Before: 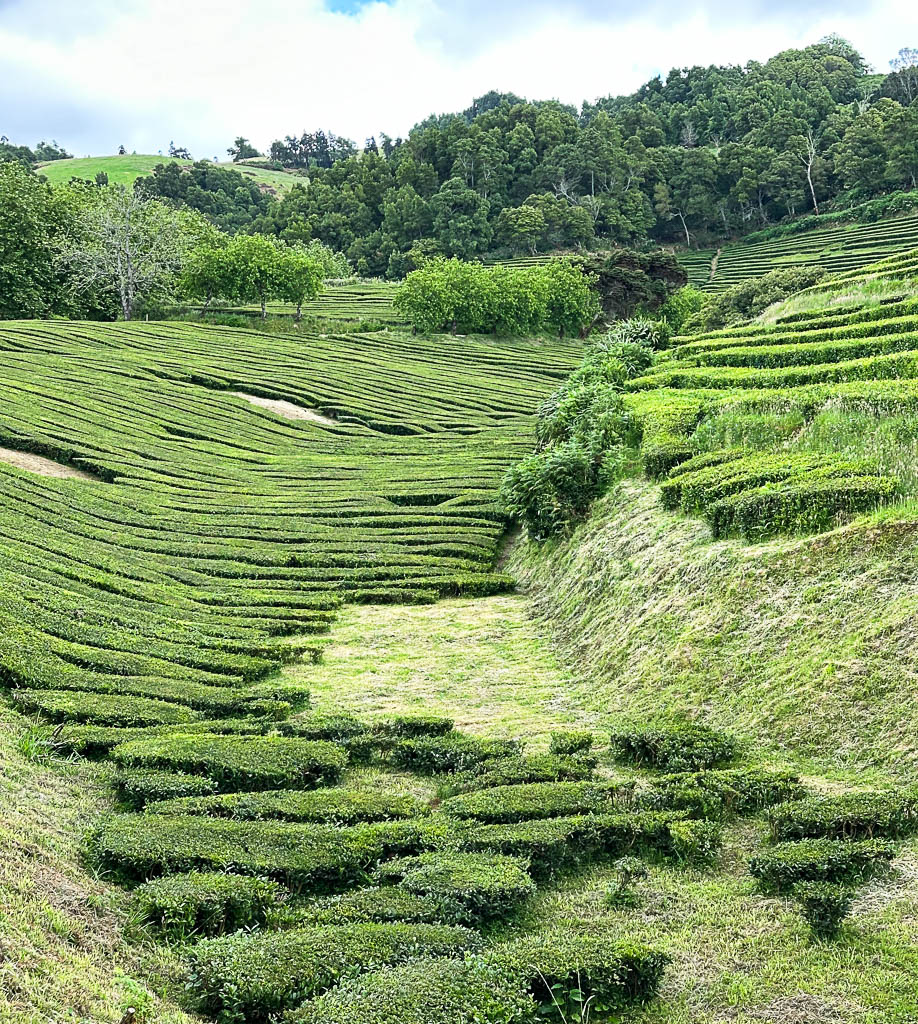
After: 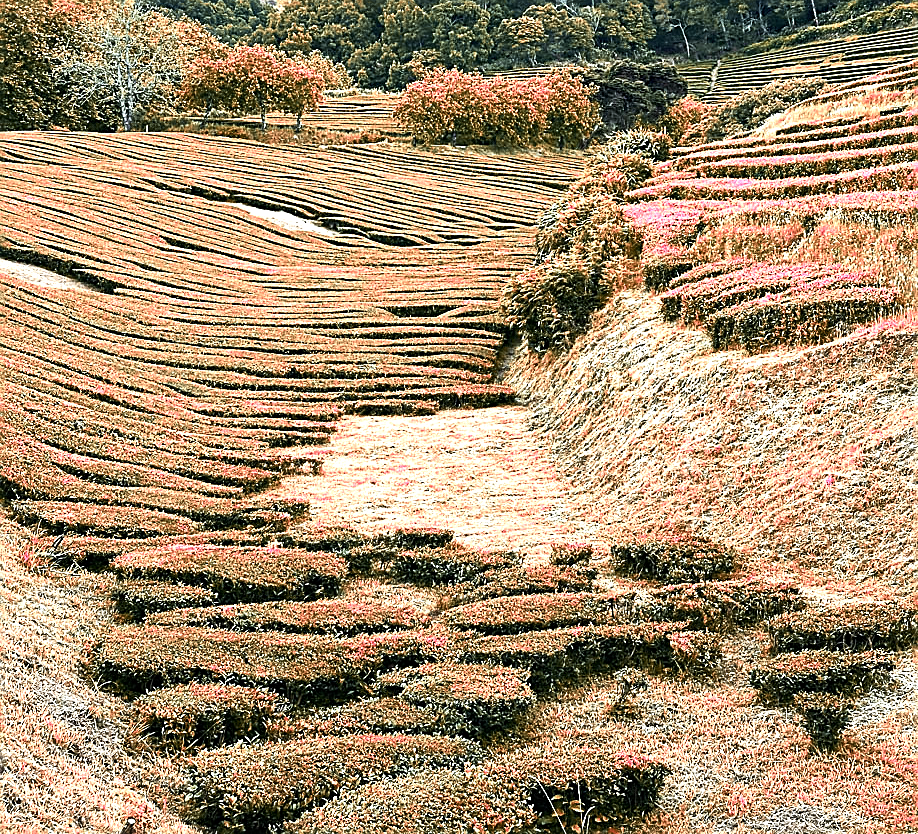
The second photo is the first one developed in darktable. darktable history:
sharpen: on, module defaults
color zones: curves: ch2 [(0, 0.488) (0.143, 0.417) (0.286, 0.212) (0.429, 0.179) (0.571, 0.154) (0.714, 0.415) (0.857, 0.495) (1, 0.488)]
white balance: red 0.974, blue 1.044
crop and rotate: top 18.507%
tone equalizer: -8 EV -0.75 EV, -7 EV -0.7 EV, -6 EV -0.6 EV, -5 EV -0.4 EV, -3 EV 0.4 EV, -2 EV 0.6 EV, -1 EV 0.7 EV, +0 EV 0.75 EV, edges refinement/feathering 500, mask exposure compensation -1.57 EV, preserve details no
